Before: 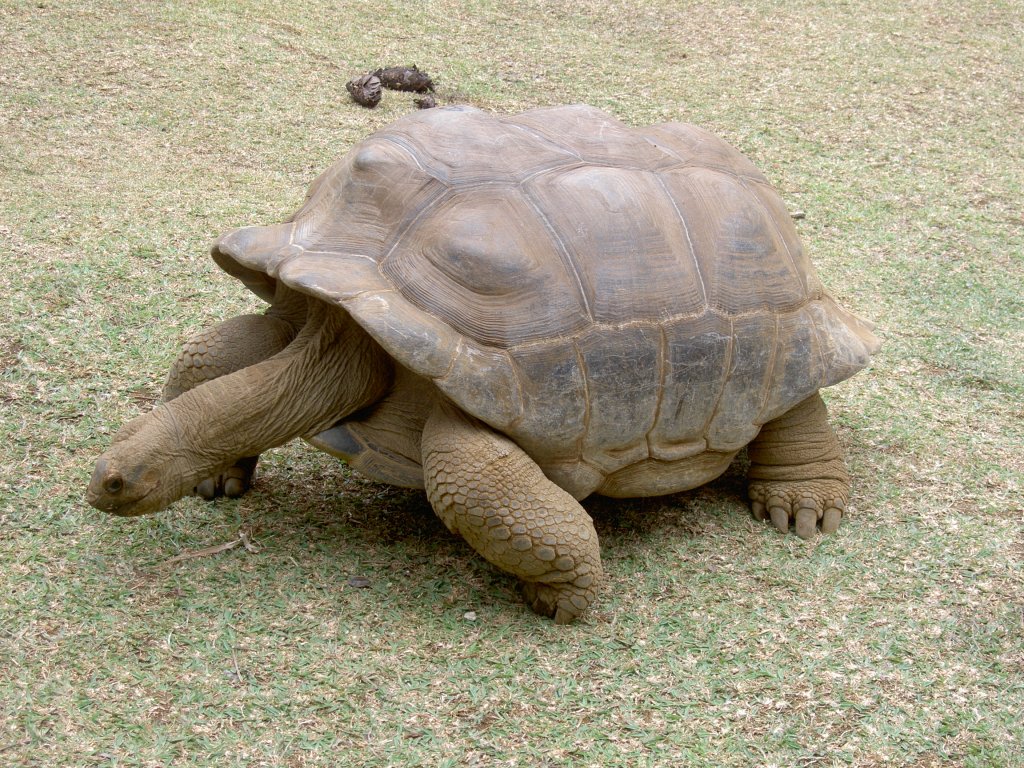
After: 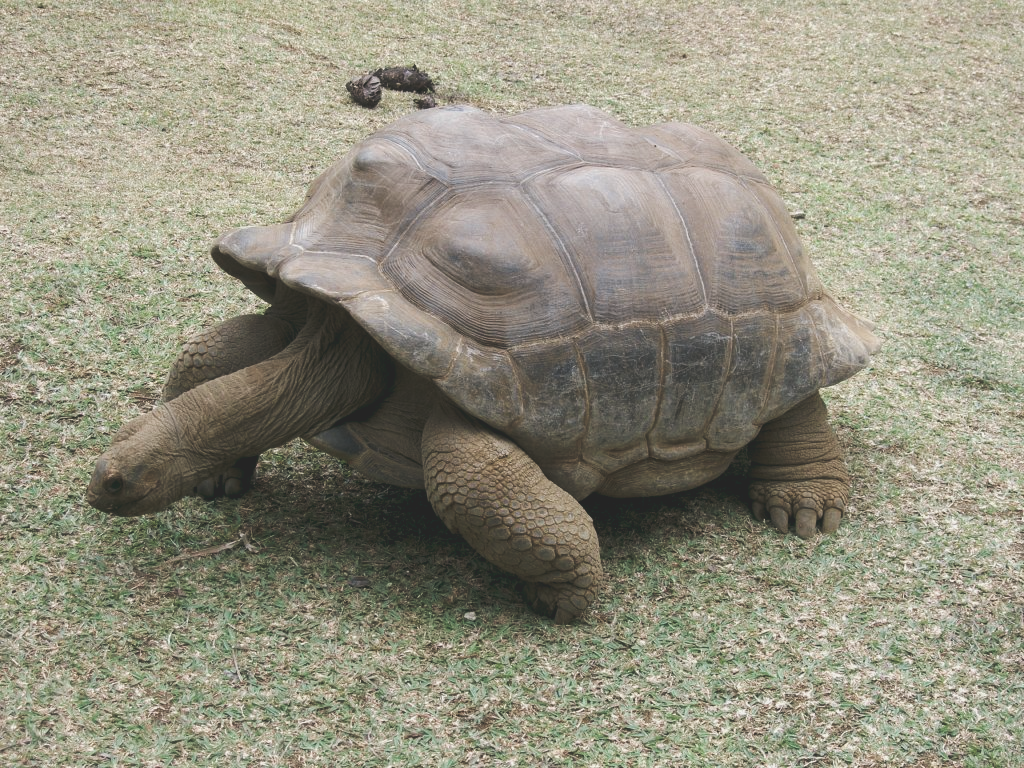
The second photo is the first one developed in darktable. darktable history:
tone curve: curves: ch0 [(0, 0.142) (0.384, 0.314) (0.752, 0.711) (0.991, 0.95)]; ch1 [(0.006, 0.129) (0.346, 0.384) (1, 1)]; ch2 [(0.003, 0.057) (0.261, 0.248) (1, 1)], preserve colors none
color balance rgb: global offset › luminance -0.325%, global offset › chroma 0.115%, global offset › hue 167.46°, perceptual saturation grading › global saturation -31.755%, global vibrance 10.936%
exposure: compensate highlight preservation false
